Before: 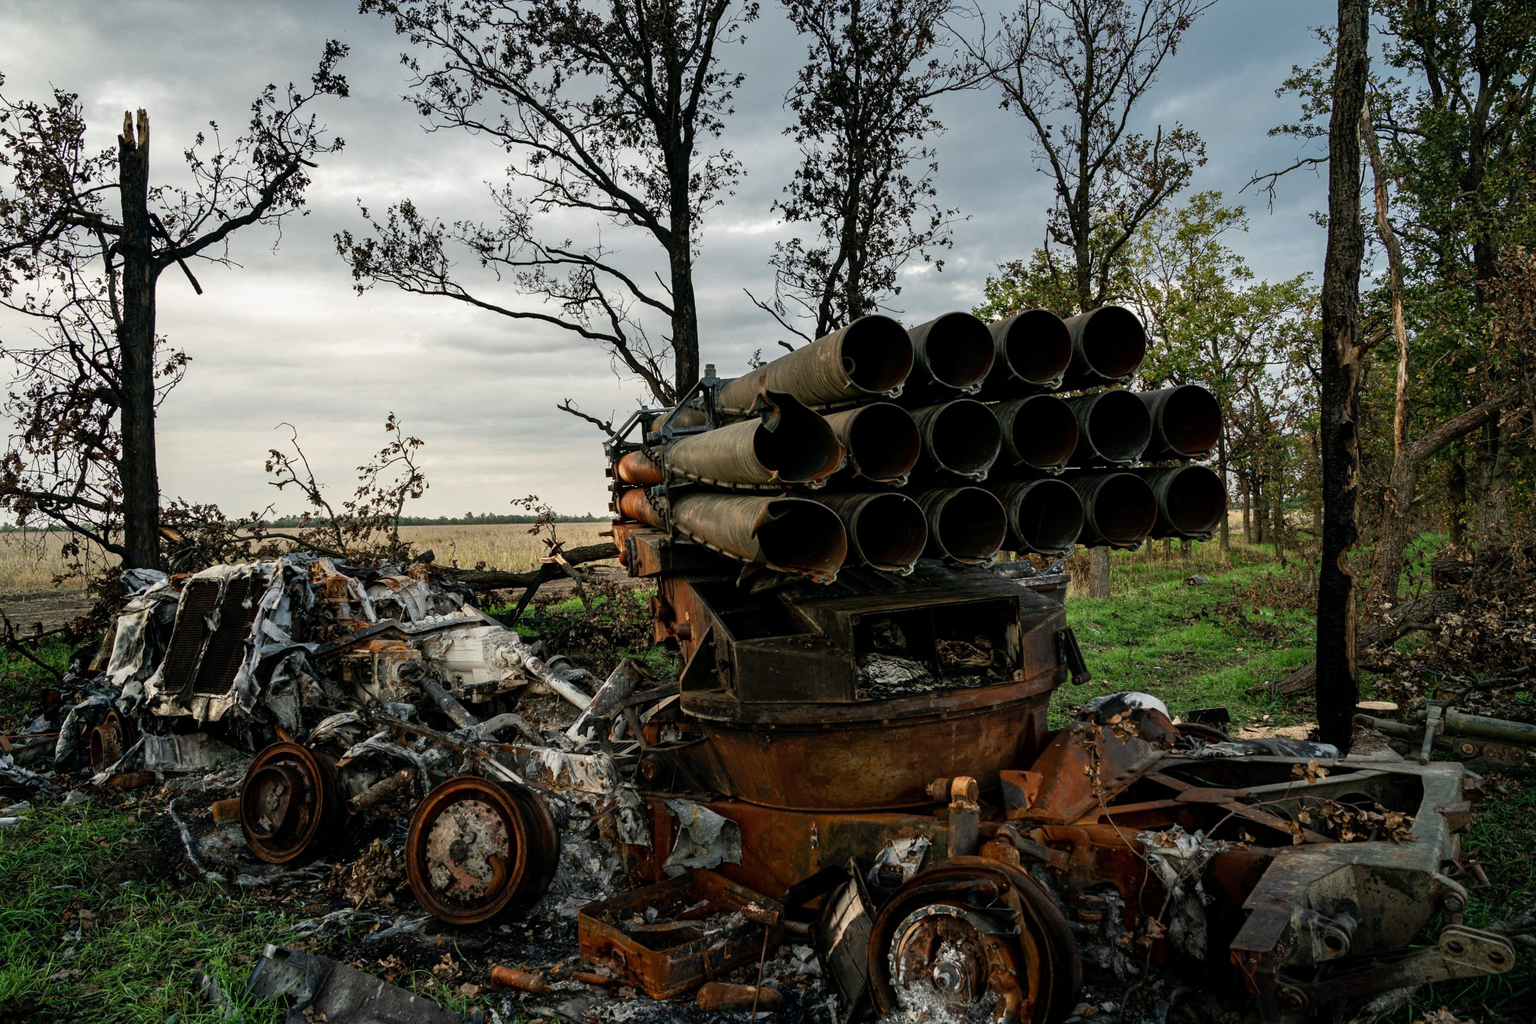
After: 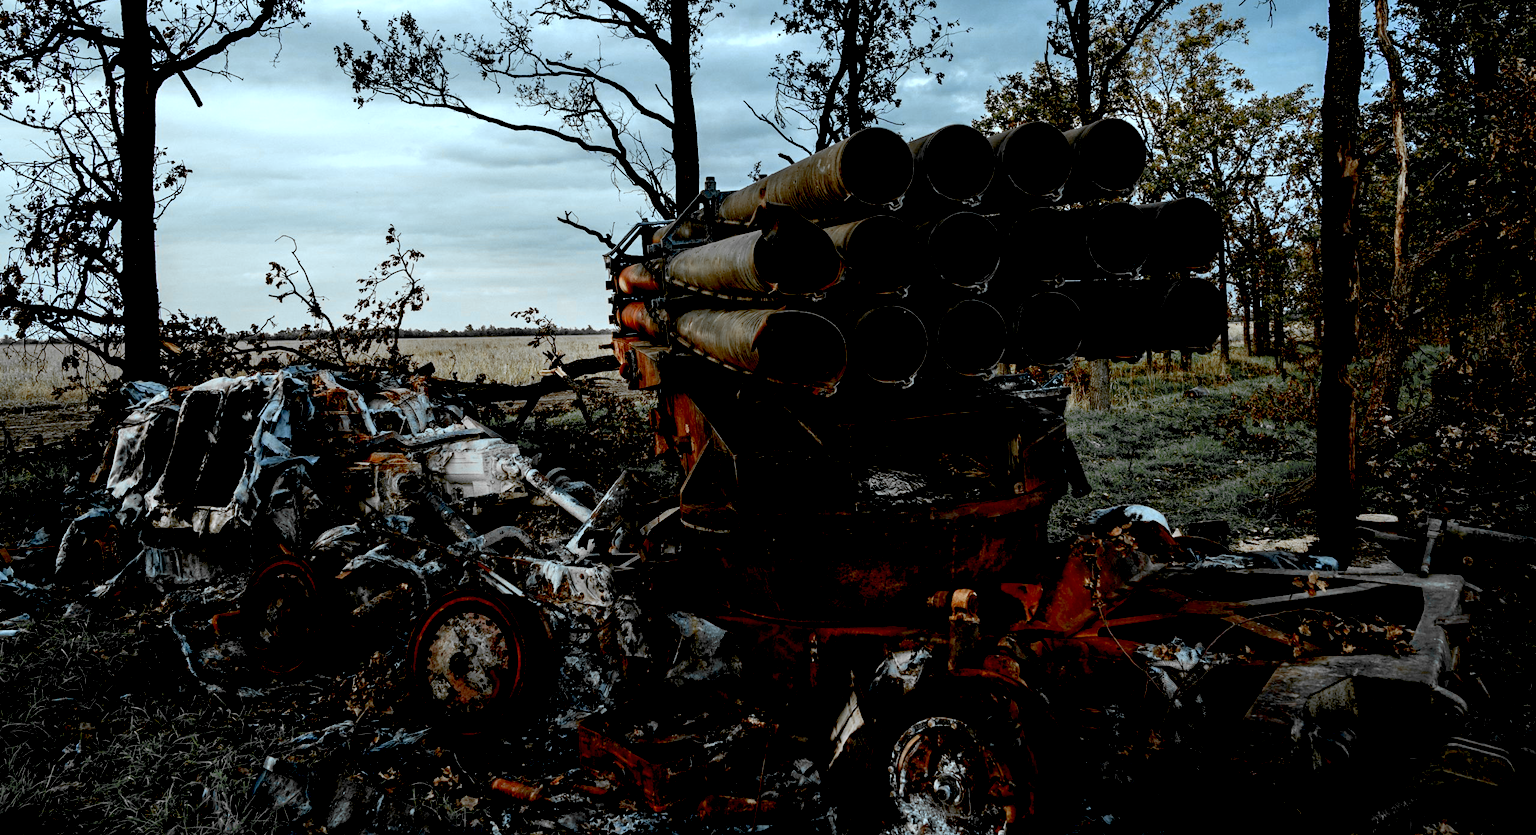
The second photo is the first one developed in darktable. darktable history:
color zones: curves: ch0 [(0, 0.363) (0.128, 0.373) (0.25, 0.5) (0.402, 0.407) (0.521, 0.525) (0.63, 0.559) (0.729, 0.662) (0.867, 0.471)]; ch1 [(0, 0.515) (0.136, 0.618) (0.25, 0.5) (0.378, 0) (0.516, 0) (0.622, 0.593) (0.737, 0.819) (0.87, 0.593)]; ch2 [(0, 0.529) (0.128, 0.471) (0.282, 0.451) (0.386, 0.662) (0.516, 0.525) (0.633, 0.554) (0.75, 0.62) (0.875, 0.441)]
color correction: highlights a* -12.63, highlights b* -18.08, saturation 0.707
exposure: black level correction 0.047, exposure 0.013 EV, compensate highlight preservation false
crop and rotate: top 18.354%
